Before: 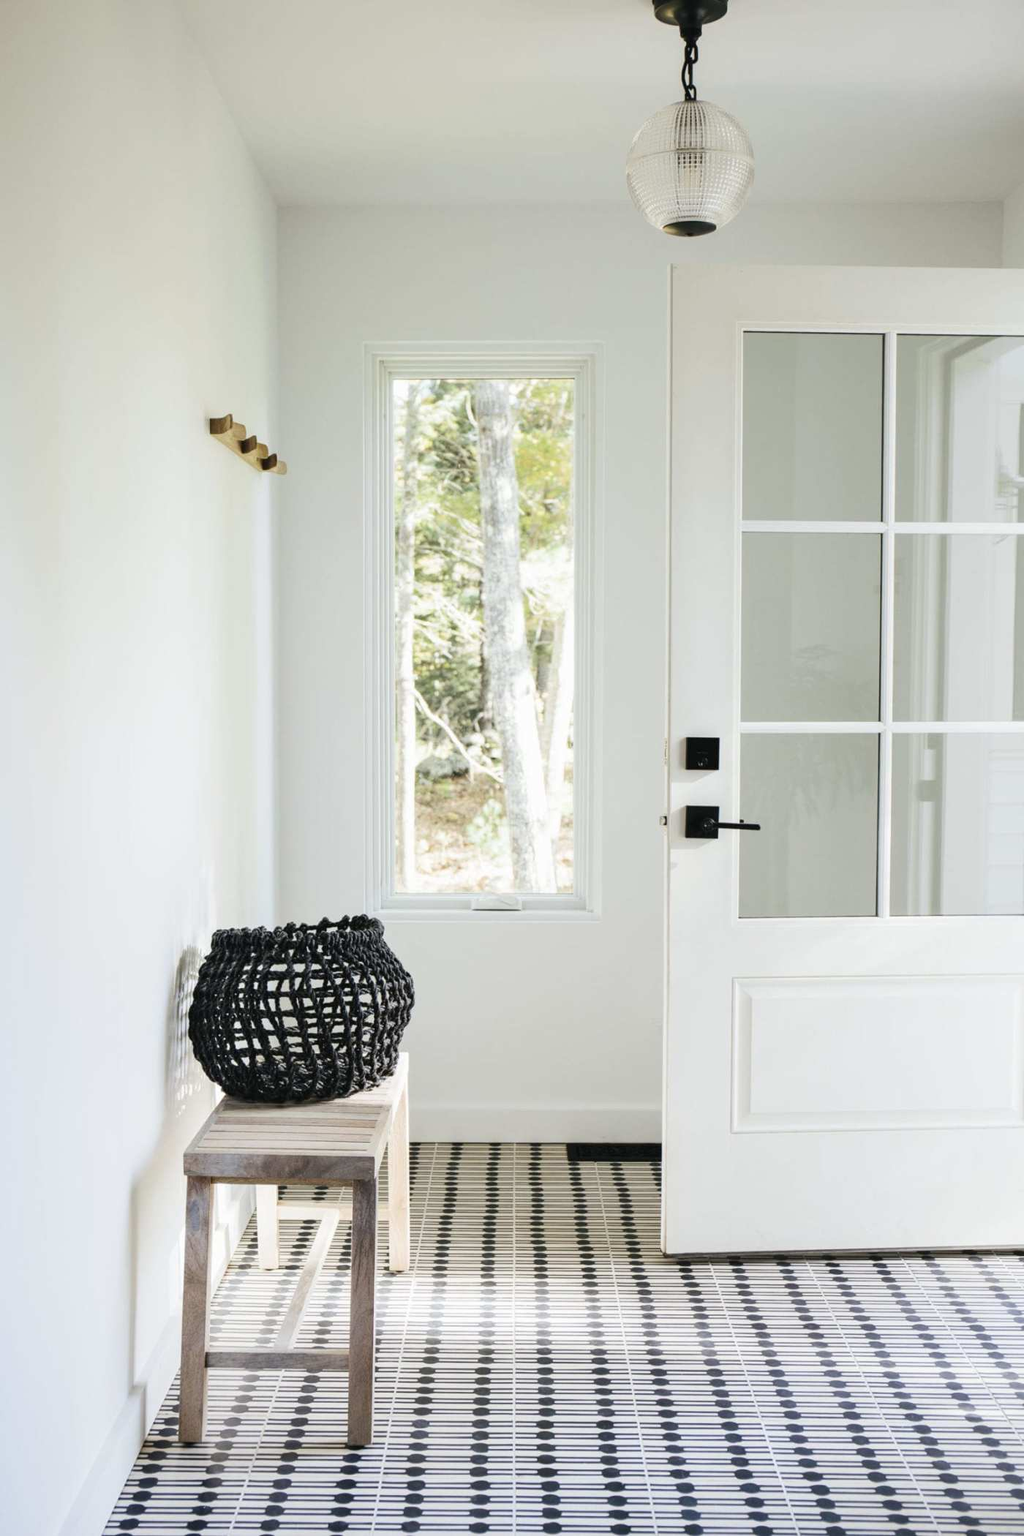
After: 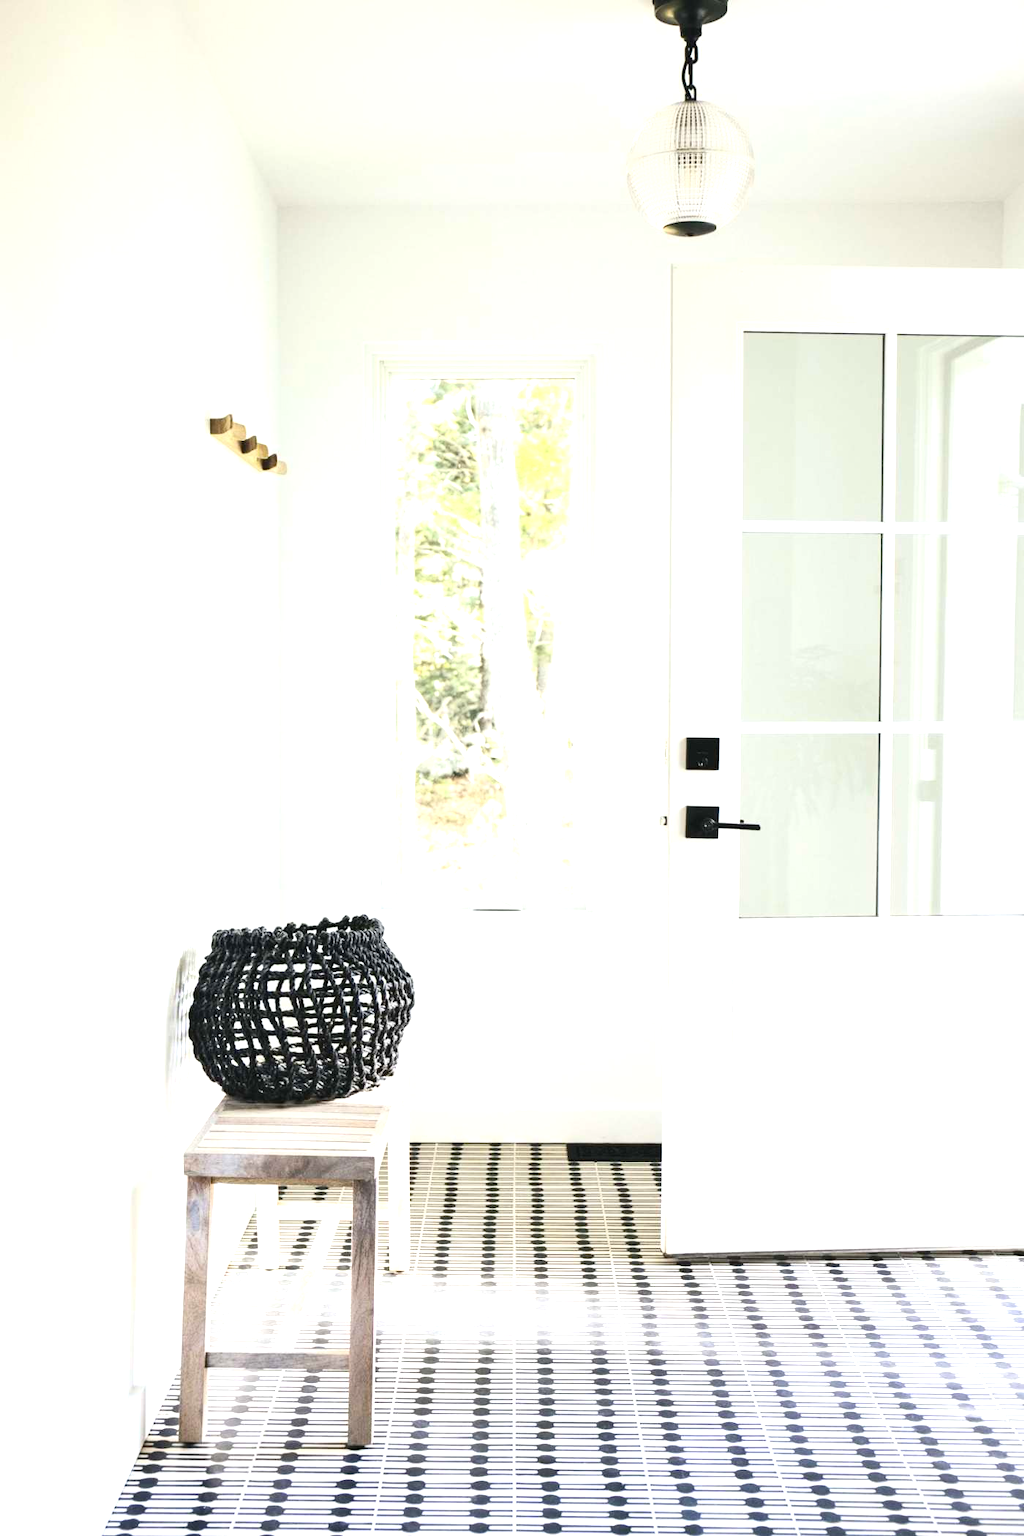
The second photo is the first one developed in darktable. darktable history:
contrast brightness saturation: contrast 0.15, brightness 0.046
exposure: black level correction 0, exposure 0.947 EV, compensate highlight preservation false
